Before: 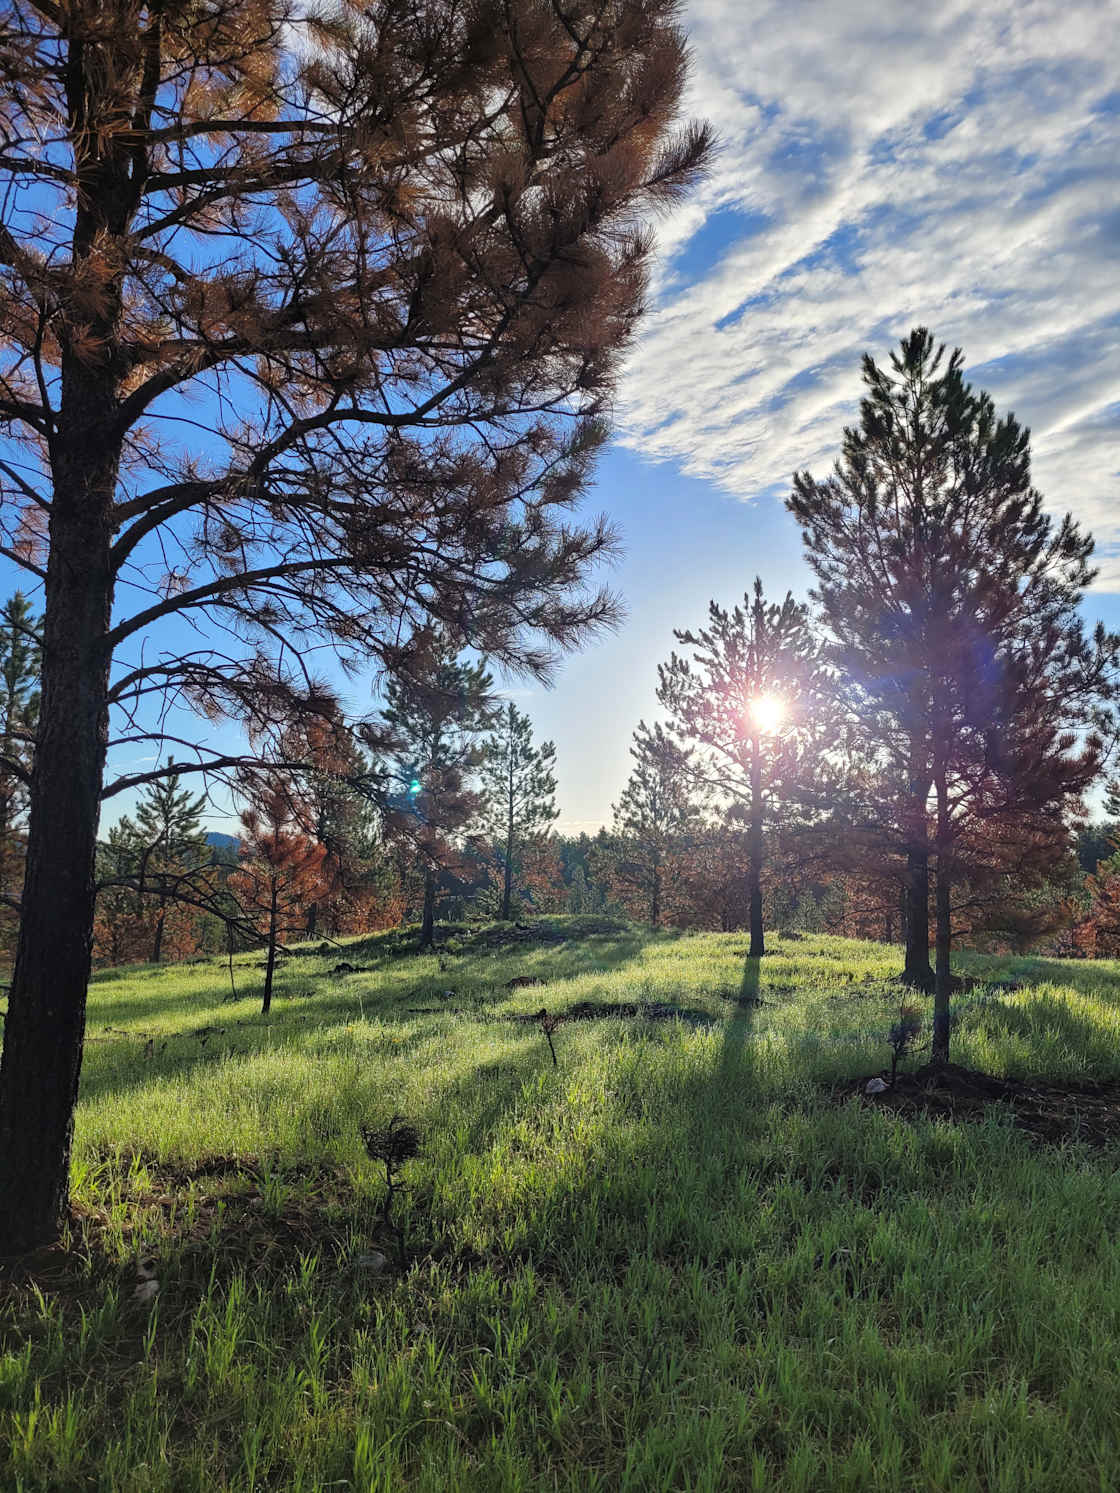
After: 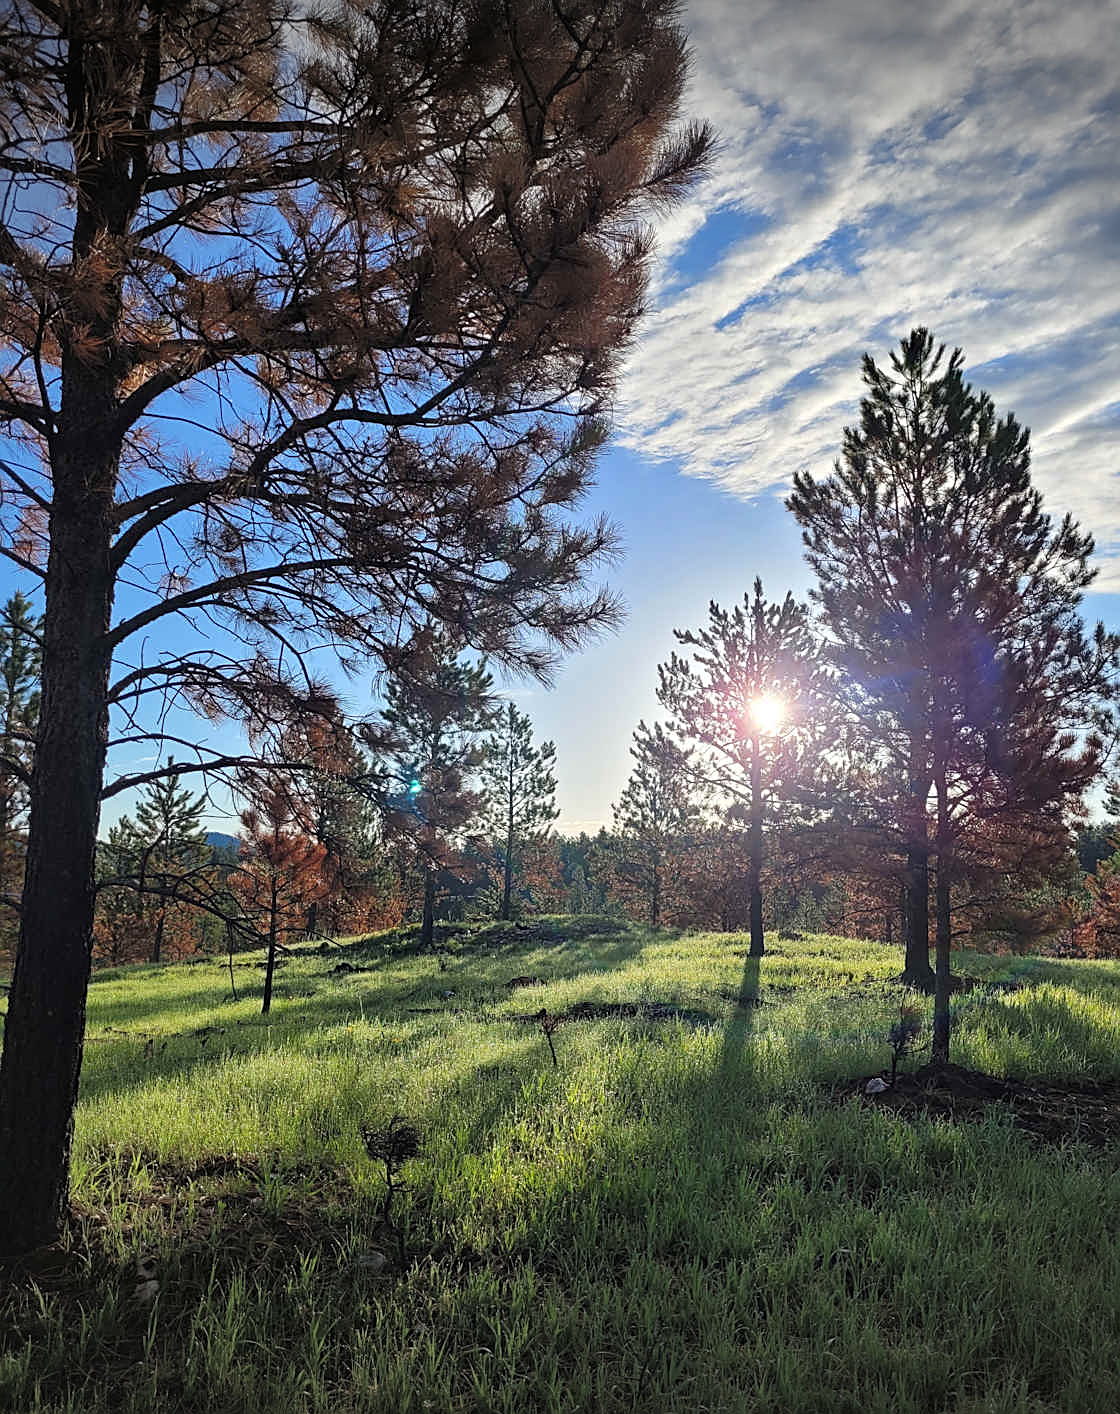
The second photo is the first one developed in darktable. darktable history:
vignetting: fall-off start 100.33%, width/height ratio 1.322
crop and rotate: top 0.007%, bottom 5.276%
sharpen: on, module defaults
